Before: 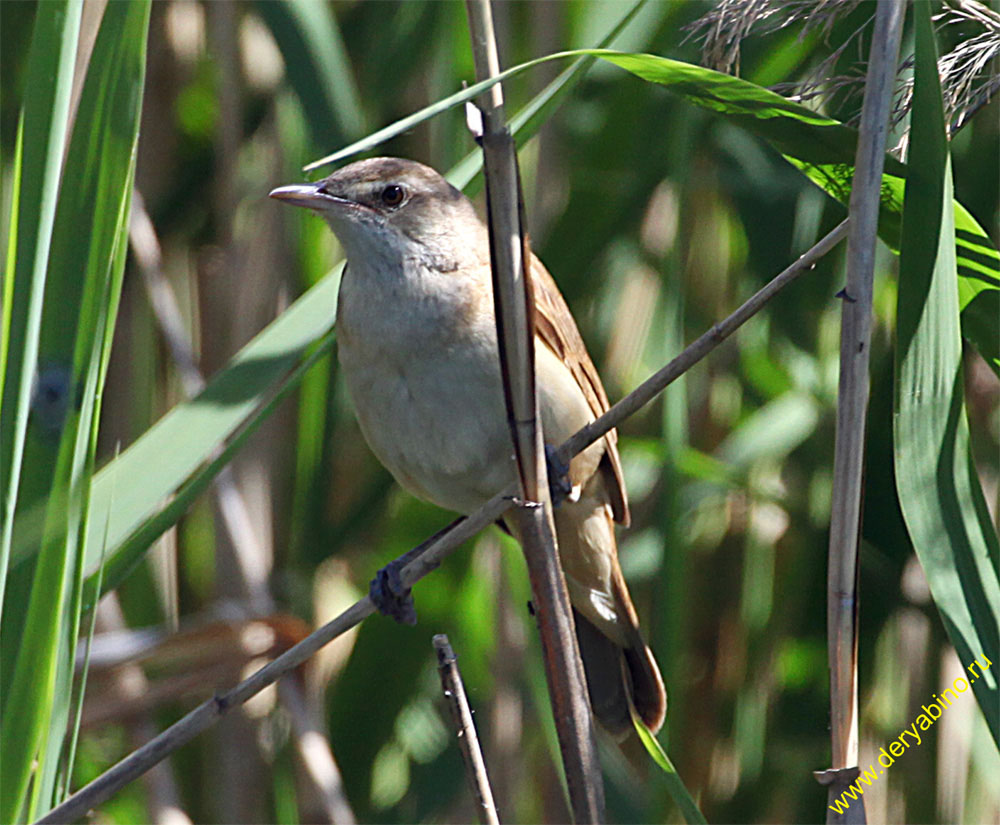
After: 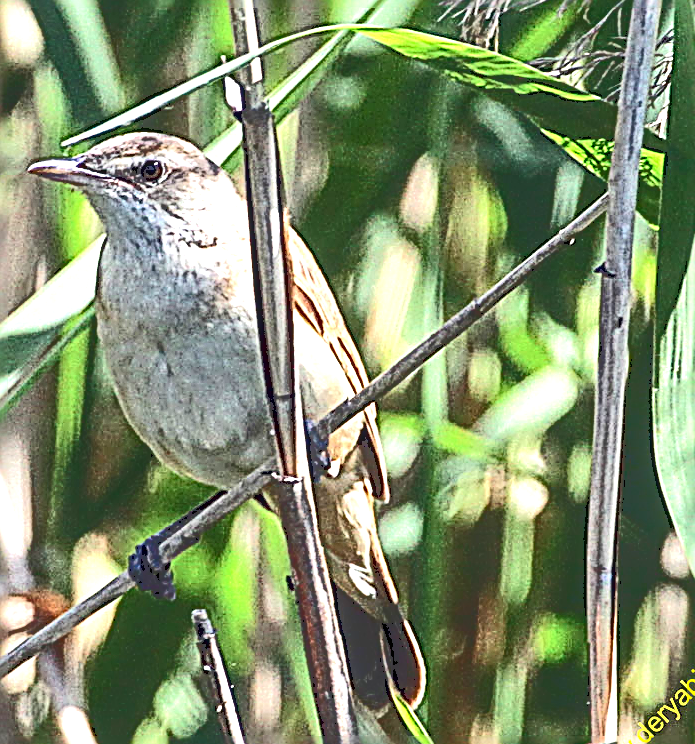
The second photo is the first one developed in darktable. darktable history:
crop and rotate: left 24.154%, top 3.032%, right 6.27%, bottom 6.687%
exposure: black level correction 0, exposure 1.199 EV, compensate exposure bias true, compensate highlight preservation false
tone curve: curves: ch0 [(0, 0) (0.003, 0.231) (0.011, 0.231) (0.025, 0.231) (0.044, 0.231) (0.069, 0.231) (0.1, 0.234) (0.136, 0.239) (0.177, 0.243) (0.224, 0.247) (0.277, 0.265) (0.335, 0.311) (0.399, 0.389) (0.468, 0.507) (0.543, 0.634) (0.623, 0.74) (0.709, 0.83) (0.801, 0.889) (0.898, 0.93) (1, 1)], color space Lab, independent channels, preserve colors none
shadows and highlights: radius 334.98, shadows 63.54, highlights 4.42, compress 88.03%, soften with gaussian
local contrast: detail 130%
sharpen: radius 3.19, amount 1.747
